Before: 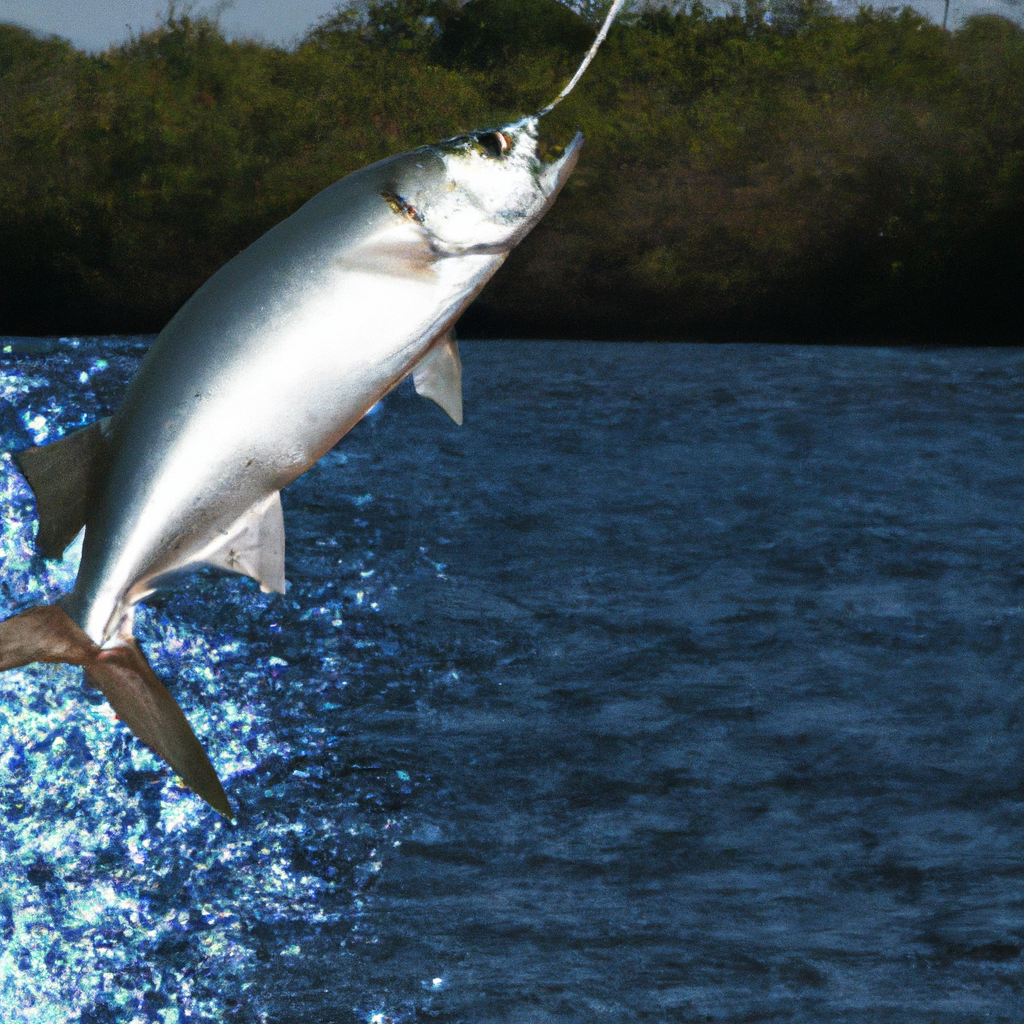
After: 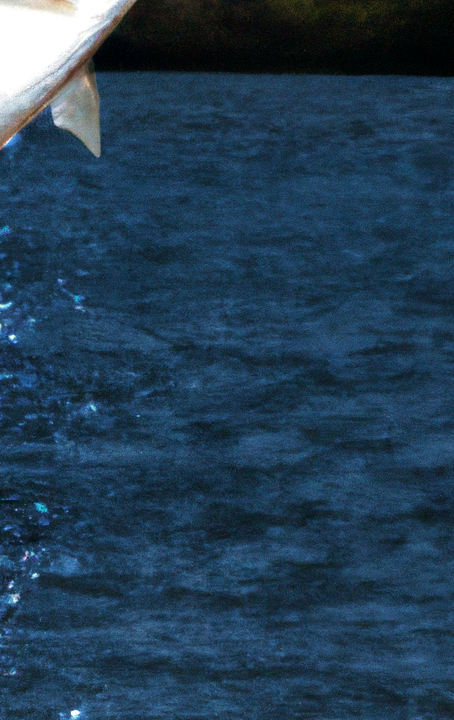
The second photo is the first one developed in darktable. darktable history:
exposure: black level correction 0.002, exposure 0.15 EV, compensate highlight preservation false
velvia: on, module defaults
crop: left 35.432%, top 26.233%, right 20.145%, bottom 3.432%
